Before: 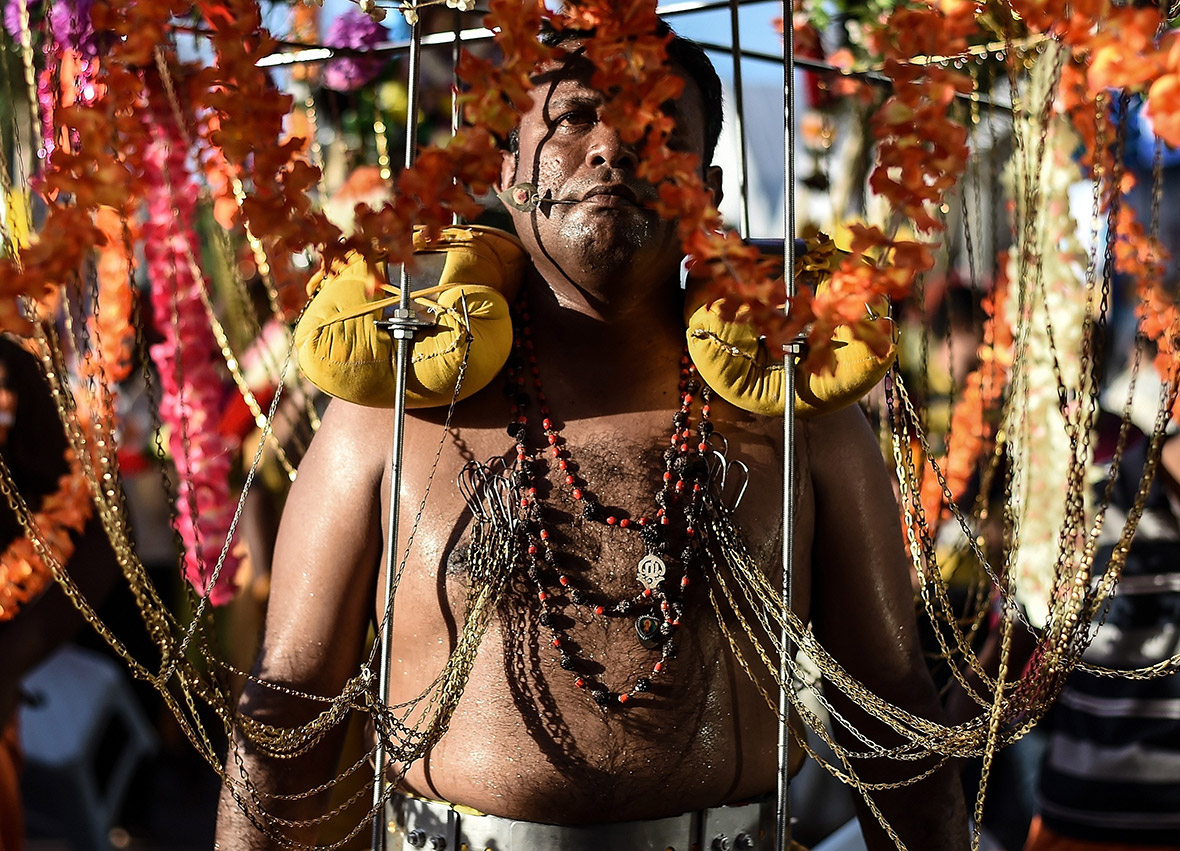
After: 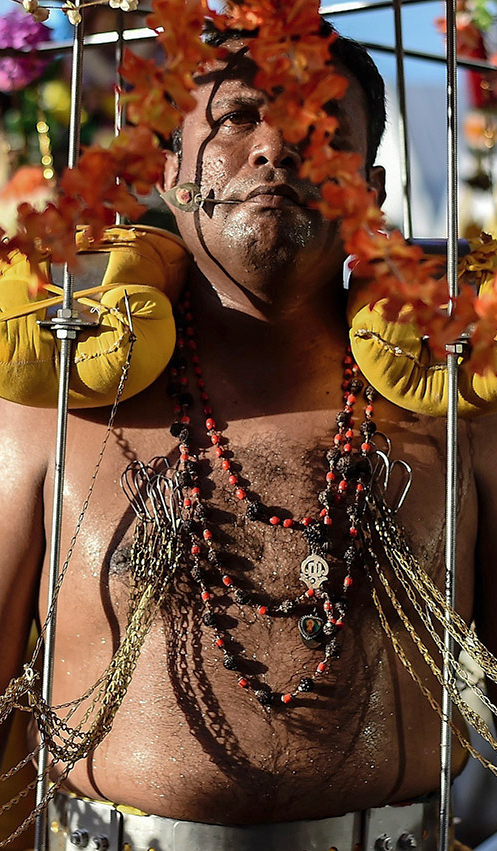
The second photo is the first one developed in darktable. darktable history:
shadows and highlights: on, module defaults
crop: left 28.583%, right 29.231%
